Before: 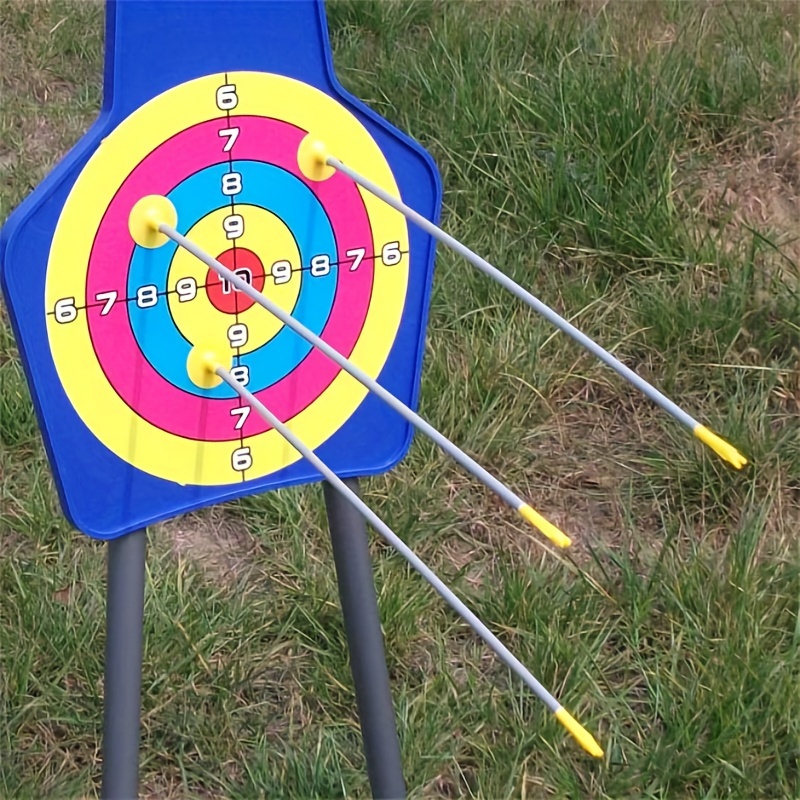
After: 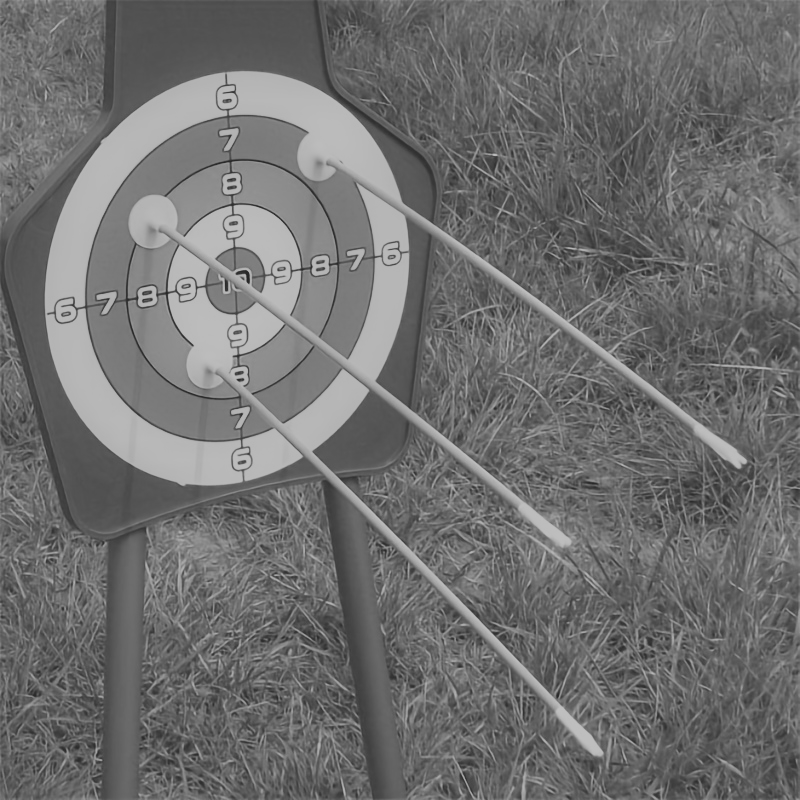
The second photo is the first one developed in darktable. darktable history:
shadows and highlights: shadows 25, highlights -25
contrast brightness saturation: contrast -0.28
monochrome: a -35.87, b 49.73, size 1.7
sigmoid: contrast 1.22, skew 0.65
